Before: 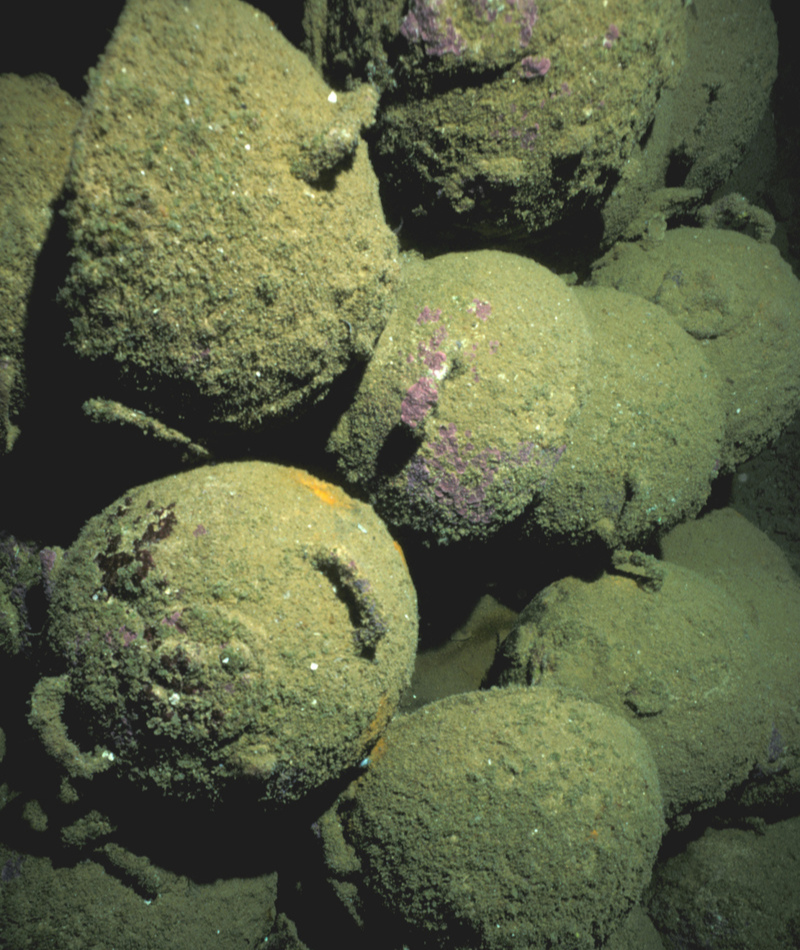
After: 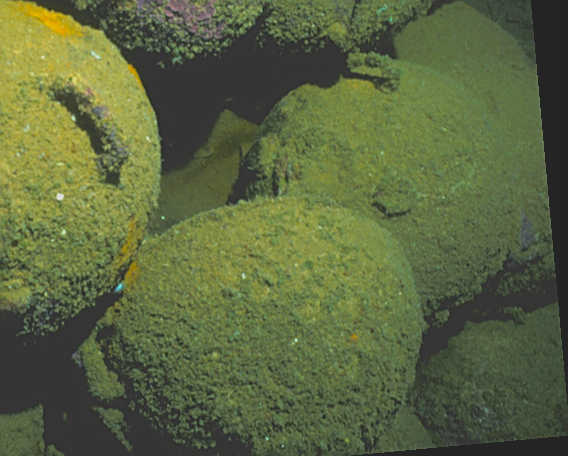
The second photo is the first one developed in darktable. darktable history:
crop and rotate: left 35.509%, top 50.238%, bottom 4.934%
white balance: emerald 1
rotate and perspective: rotation -5.2°, automatic cropping off
color balance rgb: perceptual saturation grading › global saturation 20%, global vibrance 20%
contrast brightness saturation: contrast -0.28
contrast equalizer: y [[0.5, 0.5, 0.468, 0.5, 0.5, 0.5], [0.5 ×6], [0.5 ×6], [0 ×6], [0 ×6]]
sharpen: on, module defaults
